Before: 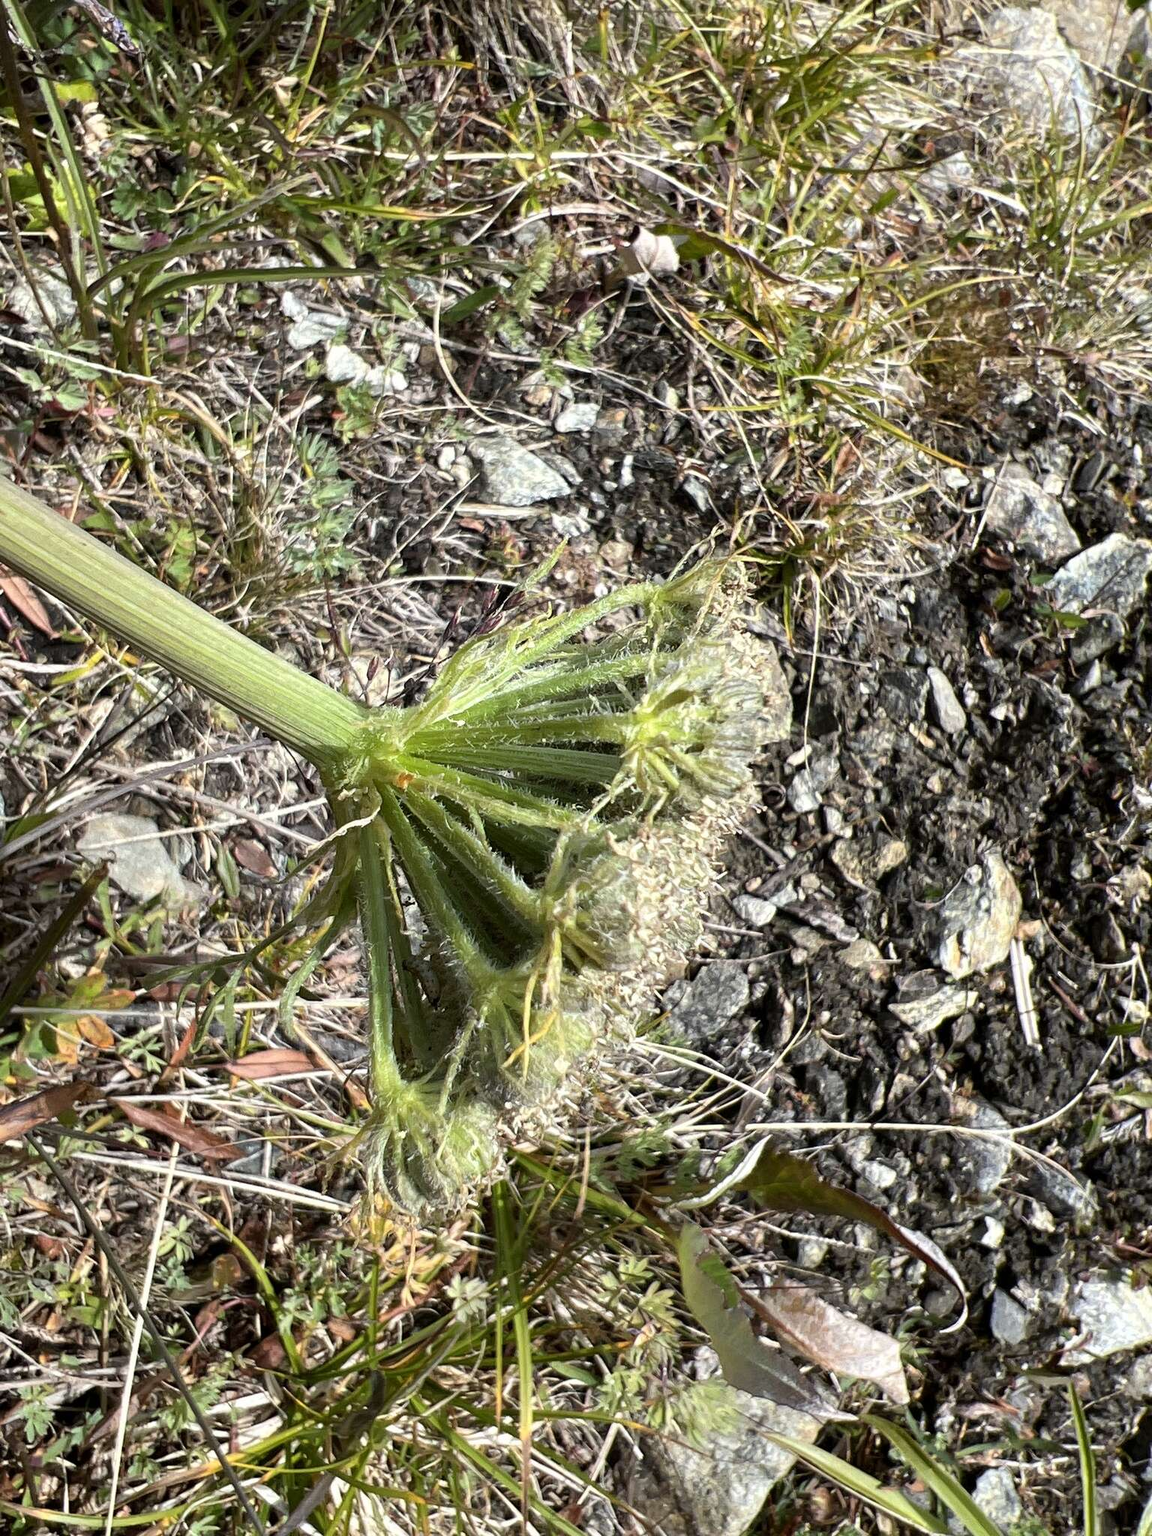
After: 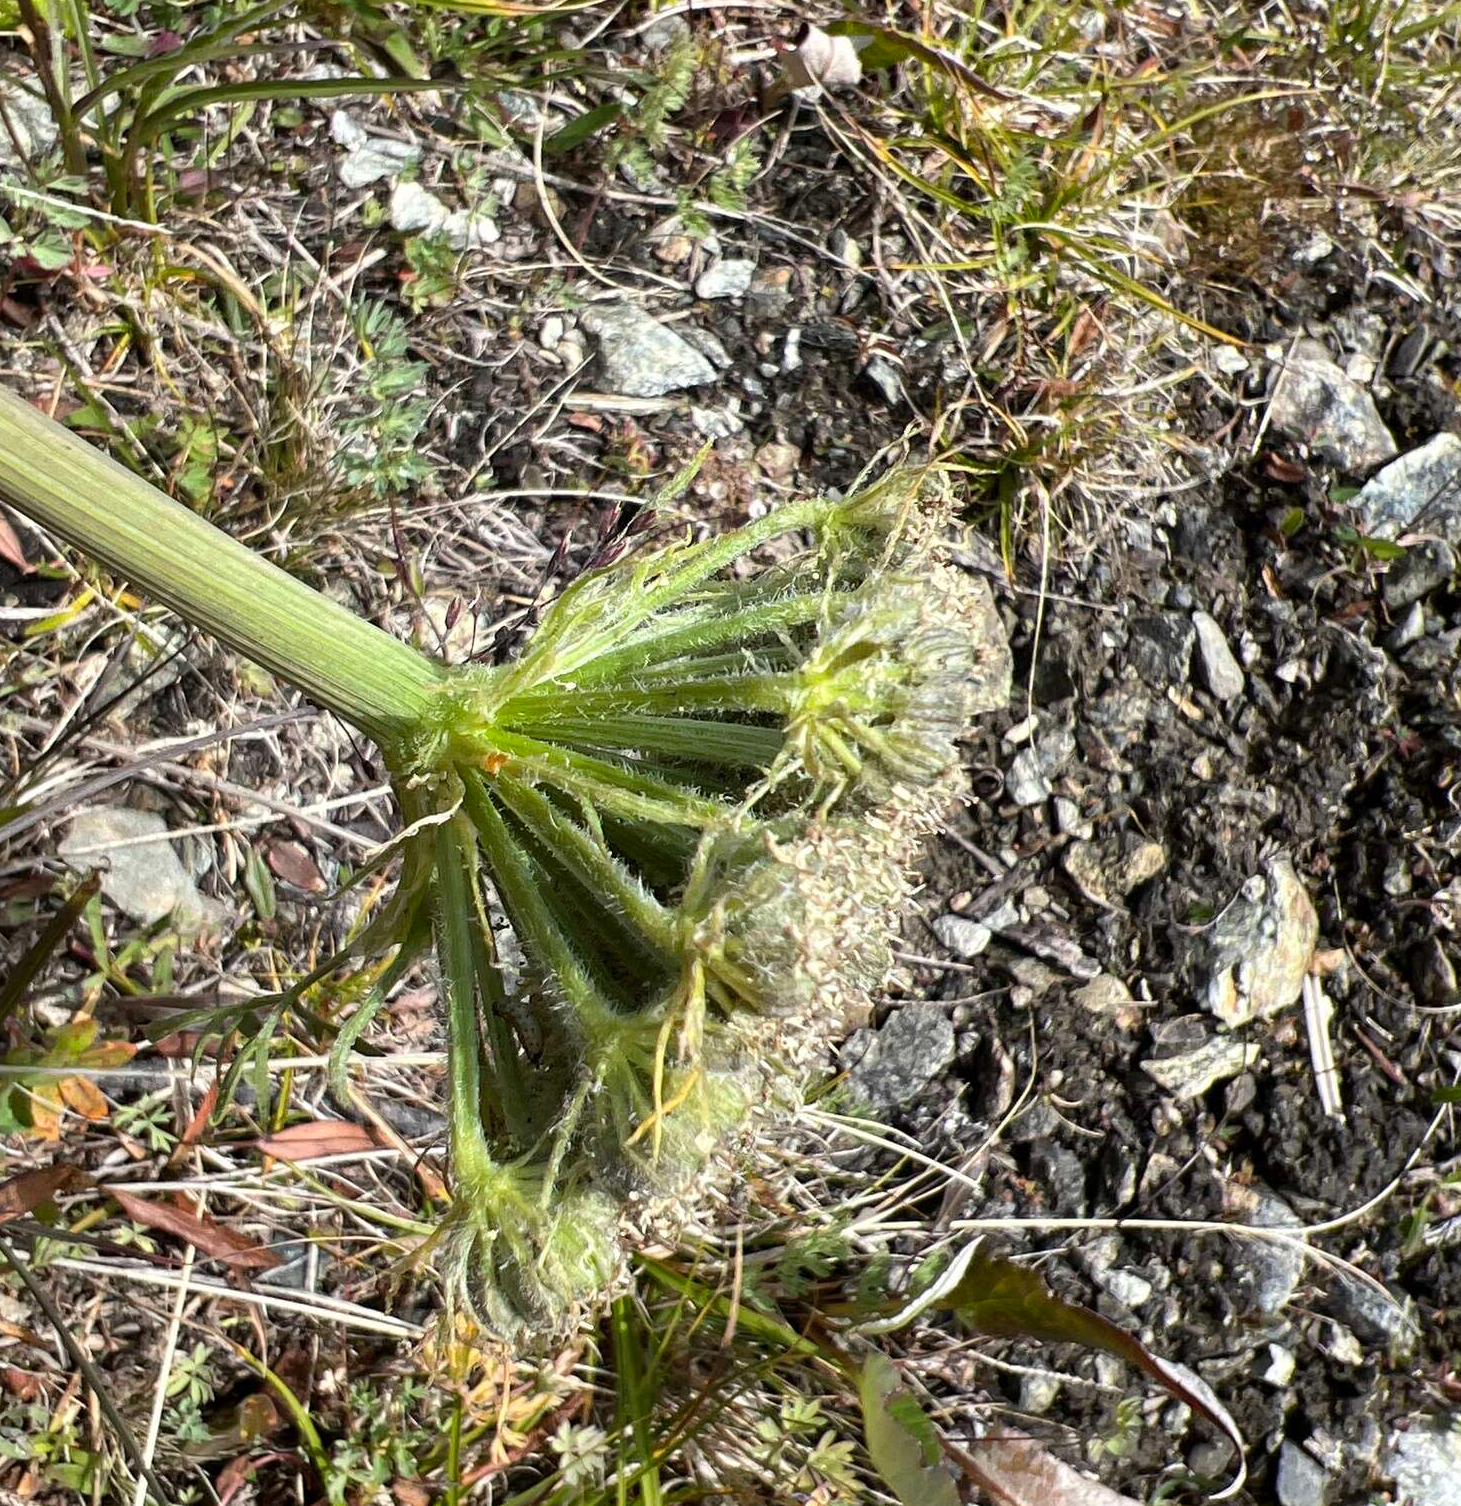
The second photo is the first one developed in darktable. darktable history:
shadows and highlights: radius 336.82, shadows 28.49, soften with gaussian
crop and rotate: left 2.904%, top 13.617%, right 1.926%, bottom 12.814%
color correction: highlights b* -0.017, saturation 0.981
